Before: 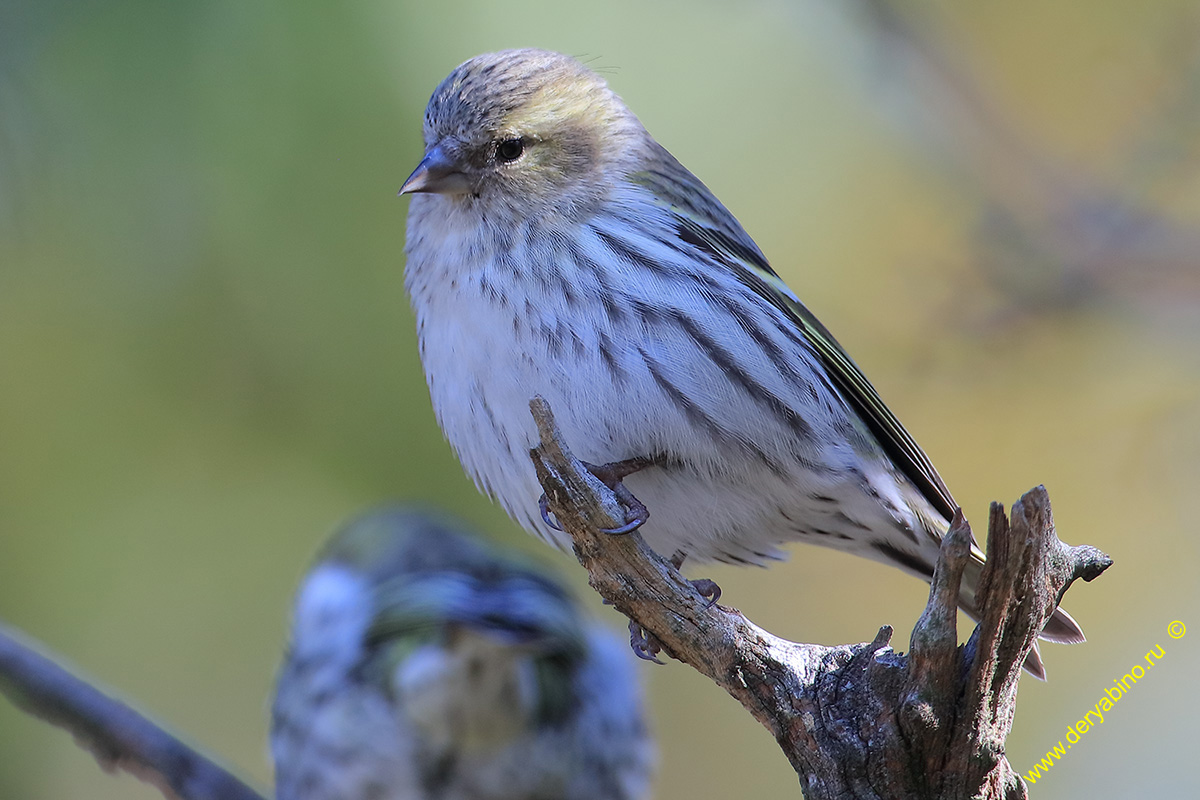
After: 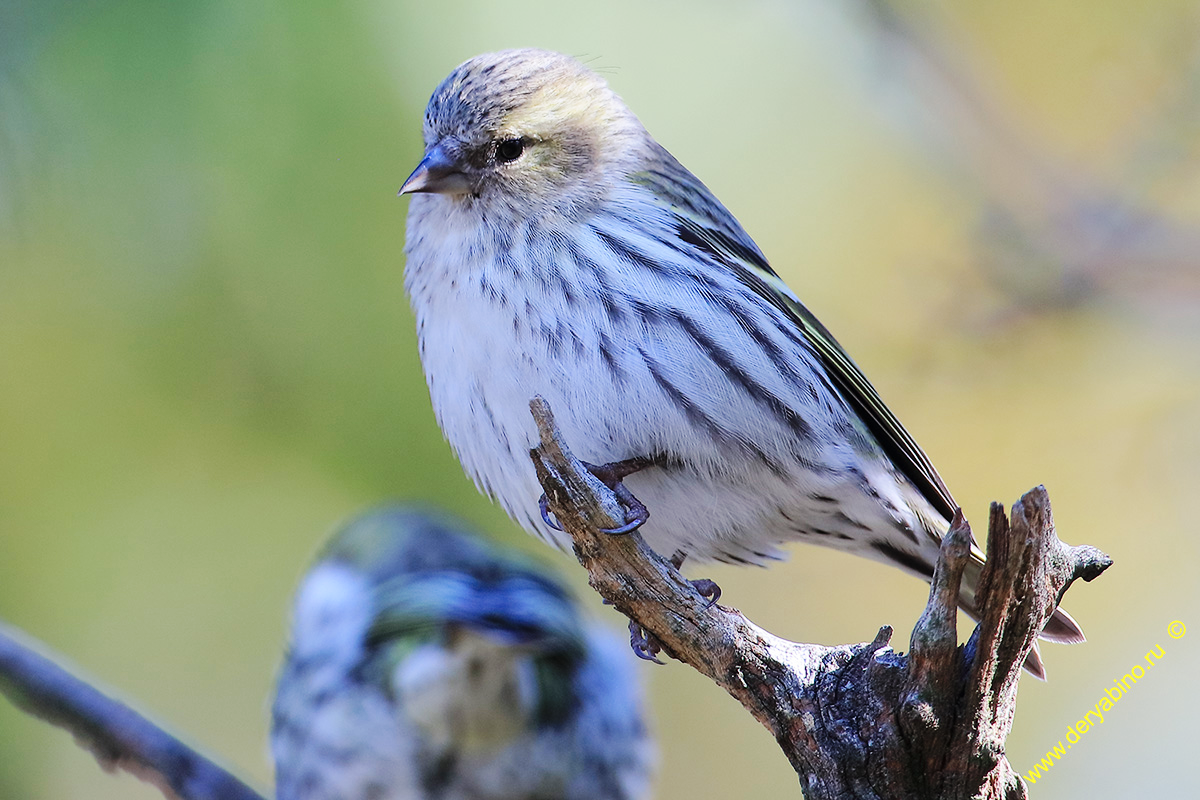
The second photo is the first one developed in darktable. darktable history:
base curve: curves: ch0 [(0, 0) (0.032, 0.025) (0.121, 0.166) (0.206, 0.329) (0.605, 0.79) (1, 1)], exposure shift 0.01, preserve colors none
